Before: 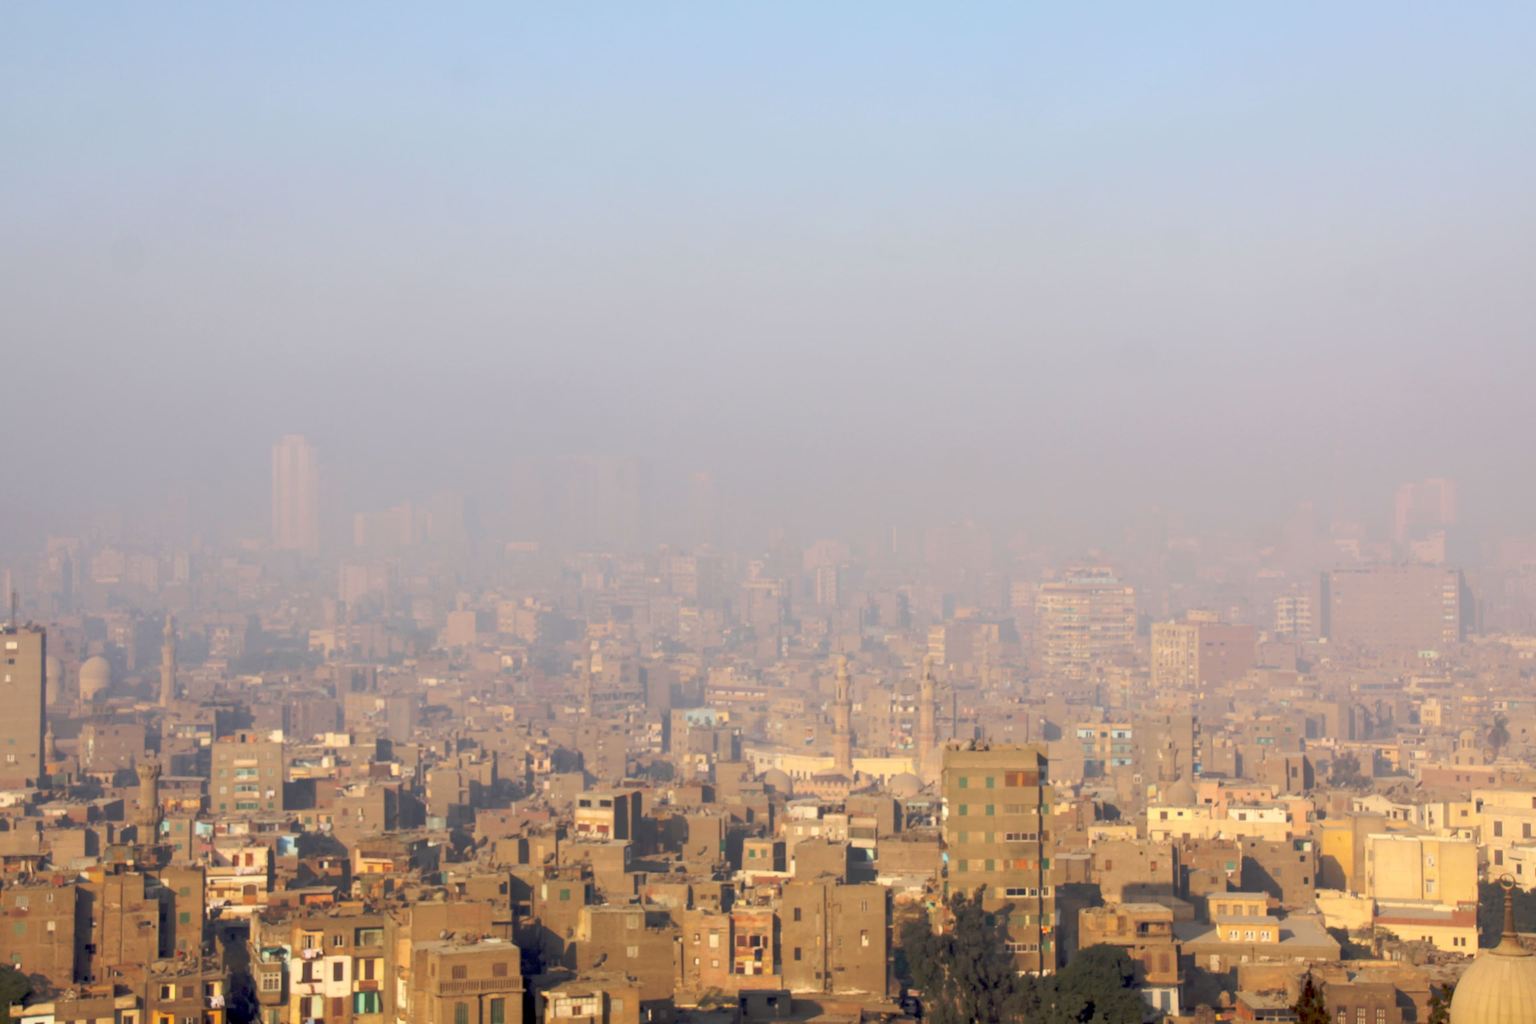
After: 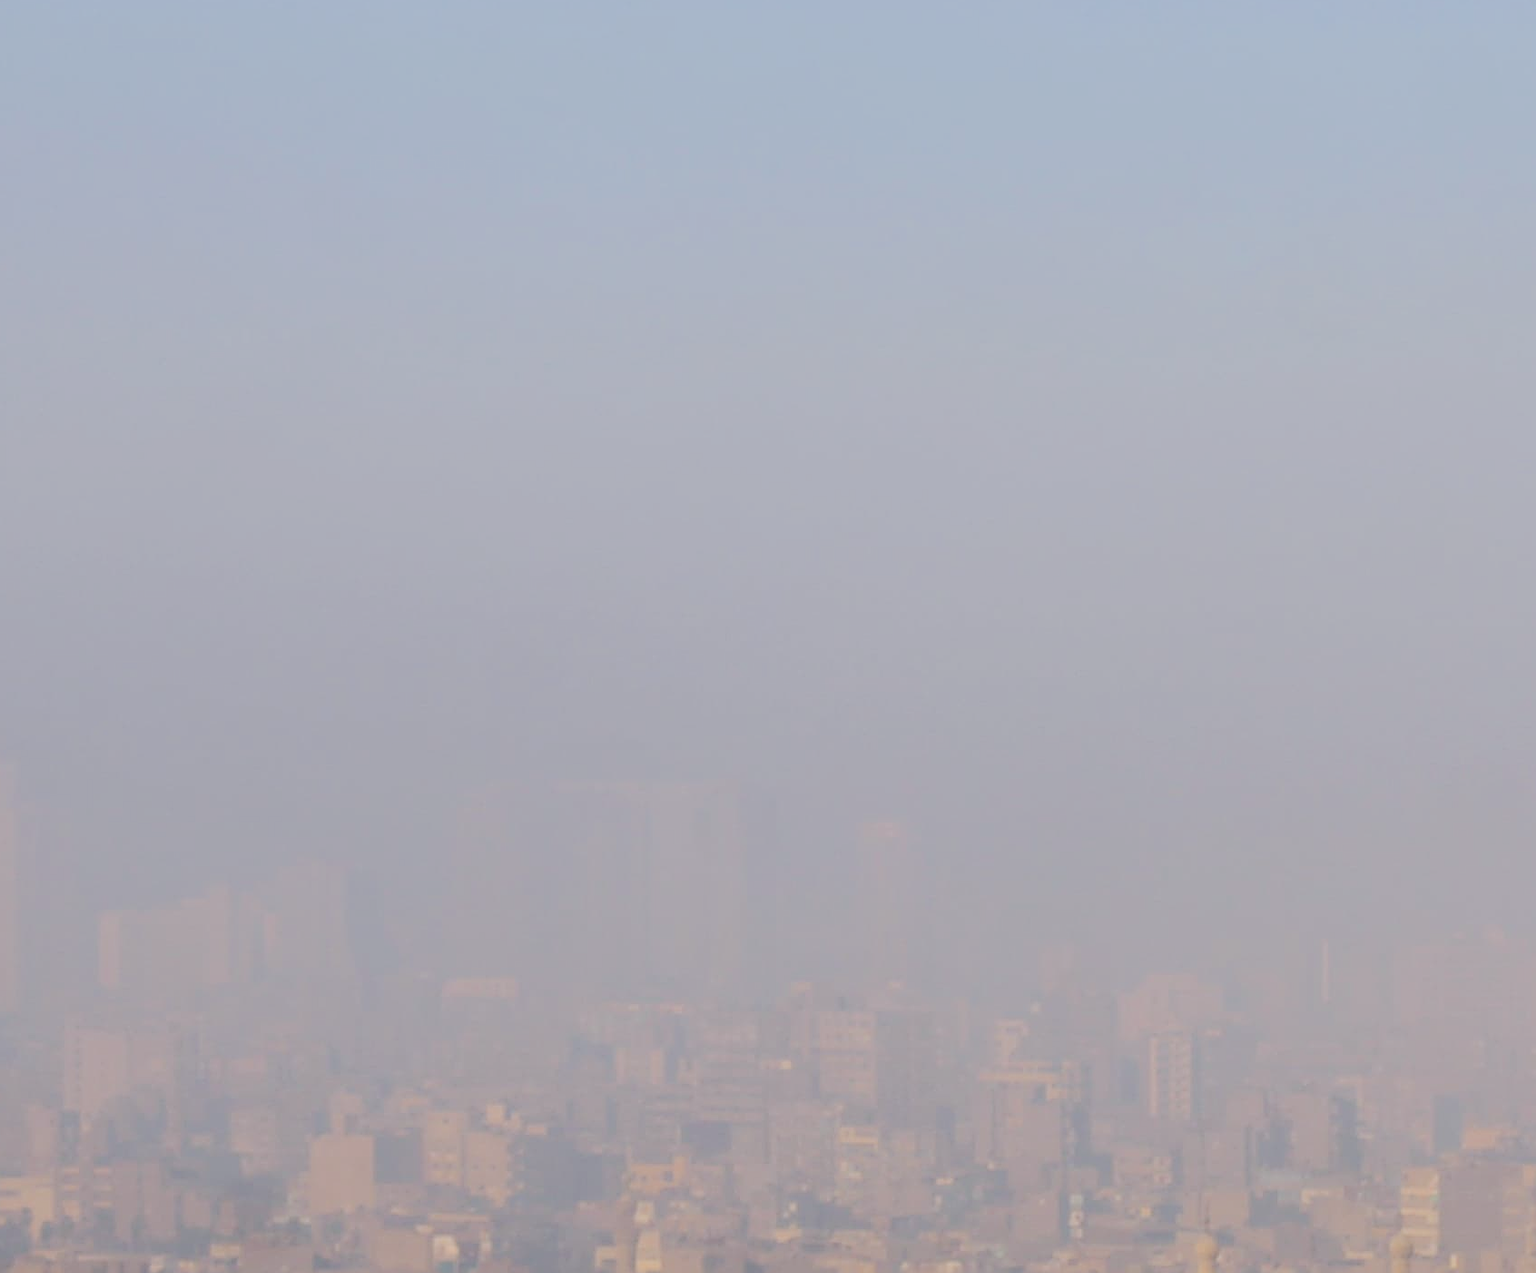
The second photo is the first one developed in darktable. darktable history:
sharpen: radius 2.676, amount 0.669
white balance: red 0.983, blue 1.036
filmic rgb: black relative exposure -7.65 EV, white relative exposure 4.56 EV, hardness 3.61
crop: left 20.248%, top 10.86%, right 35.675%, bottom 34.321%
